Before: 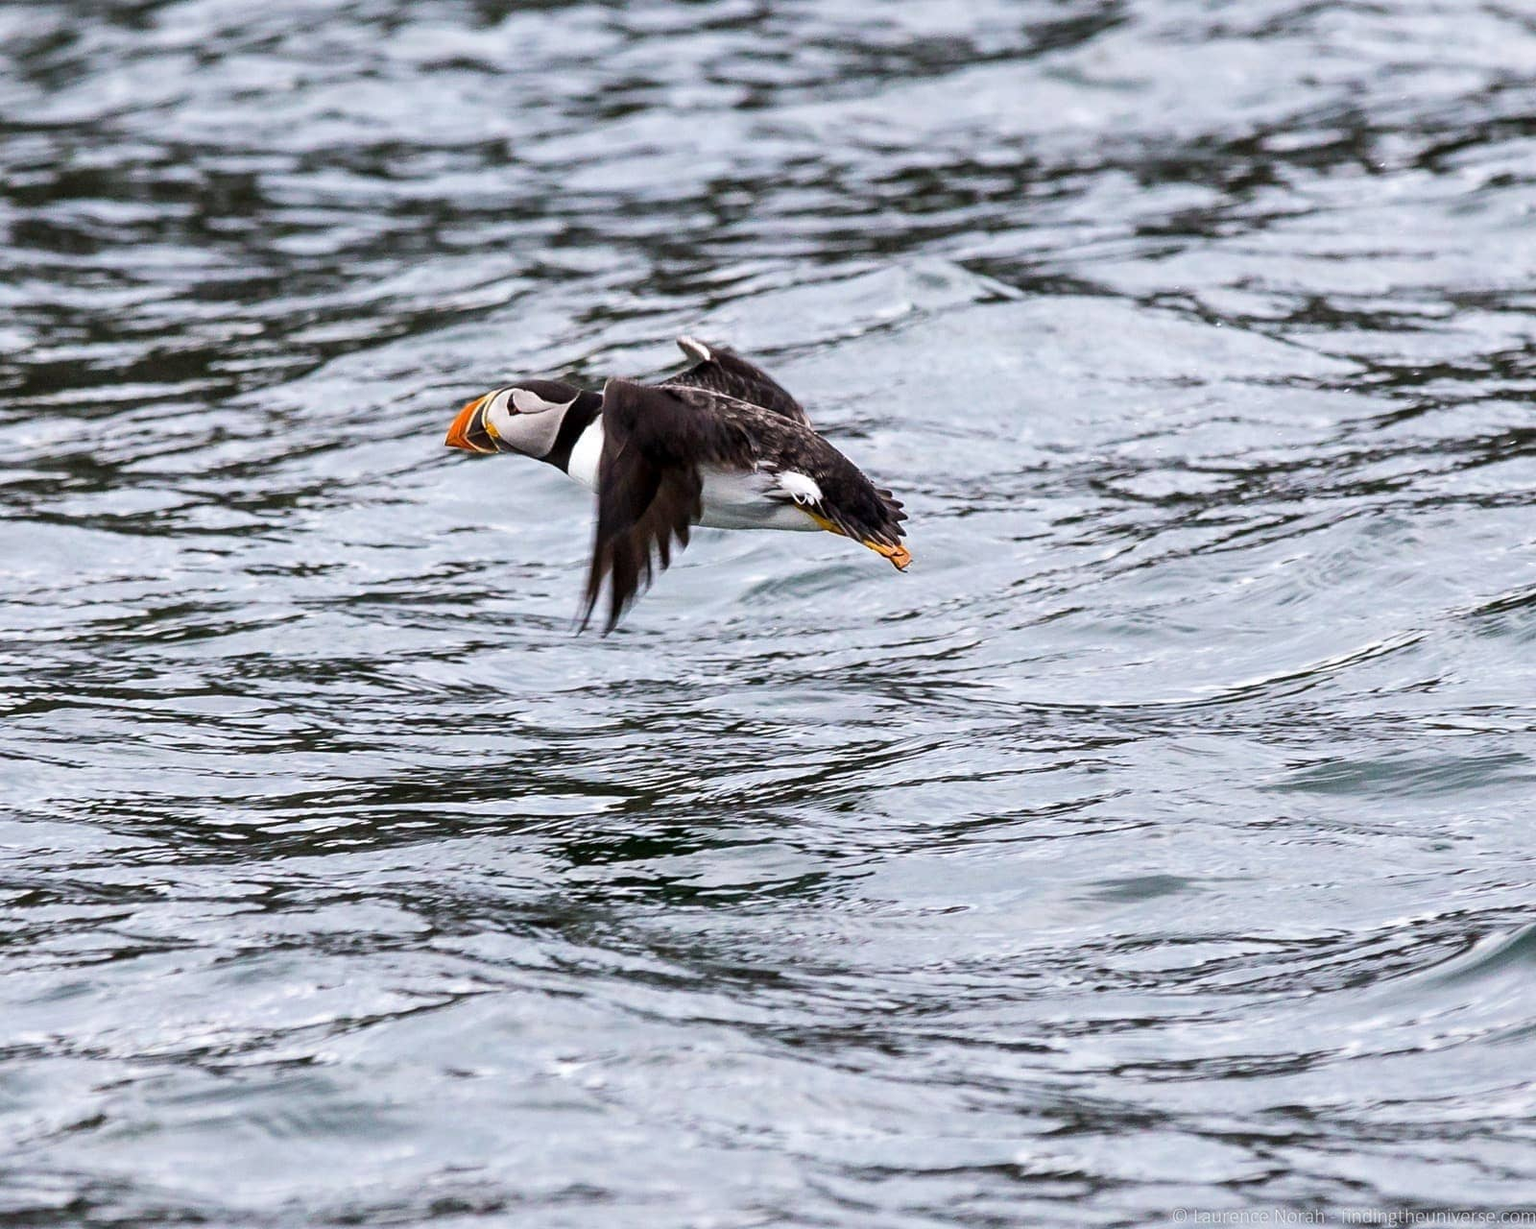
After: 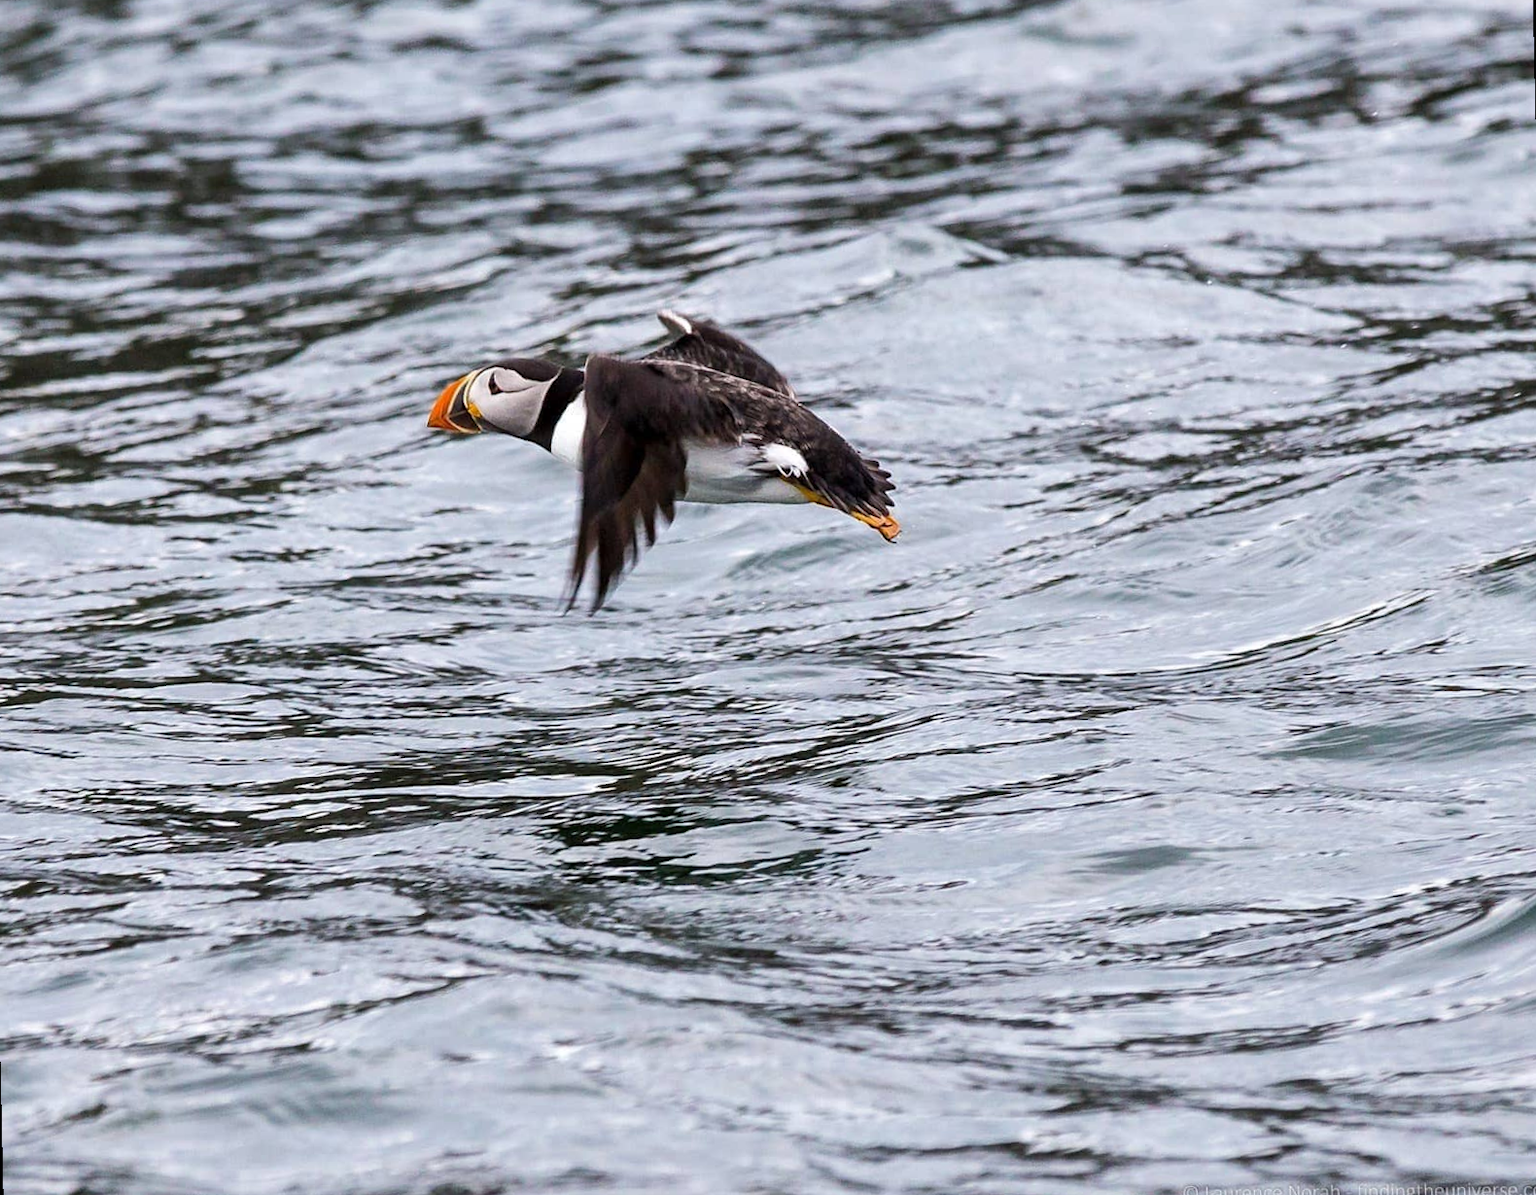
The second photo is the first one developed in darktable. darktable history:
rotate and perspective: rotation -1.32°, lens shift (horizontal) -0.031, crop left 0.015, crop right 0.985, crop top 0.047, crop bottom 0.982
shadows and highlights: shadows 25, highlights -25
